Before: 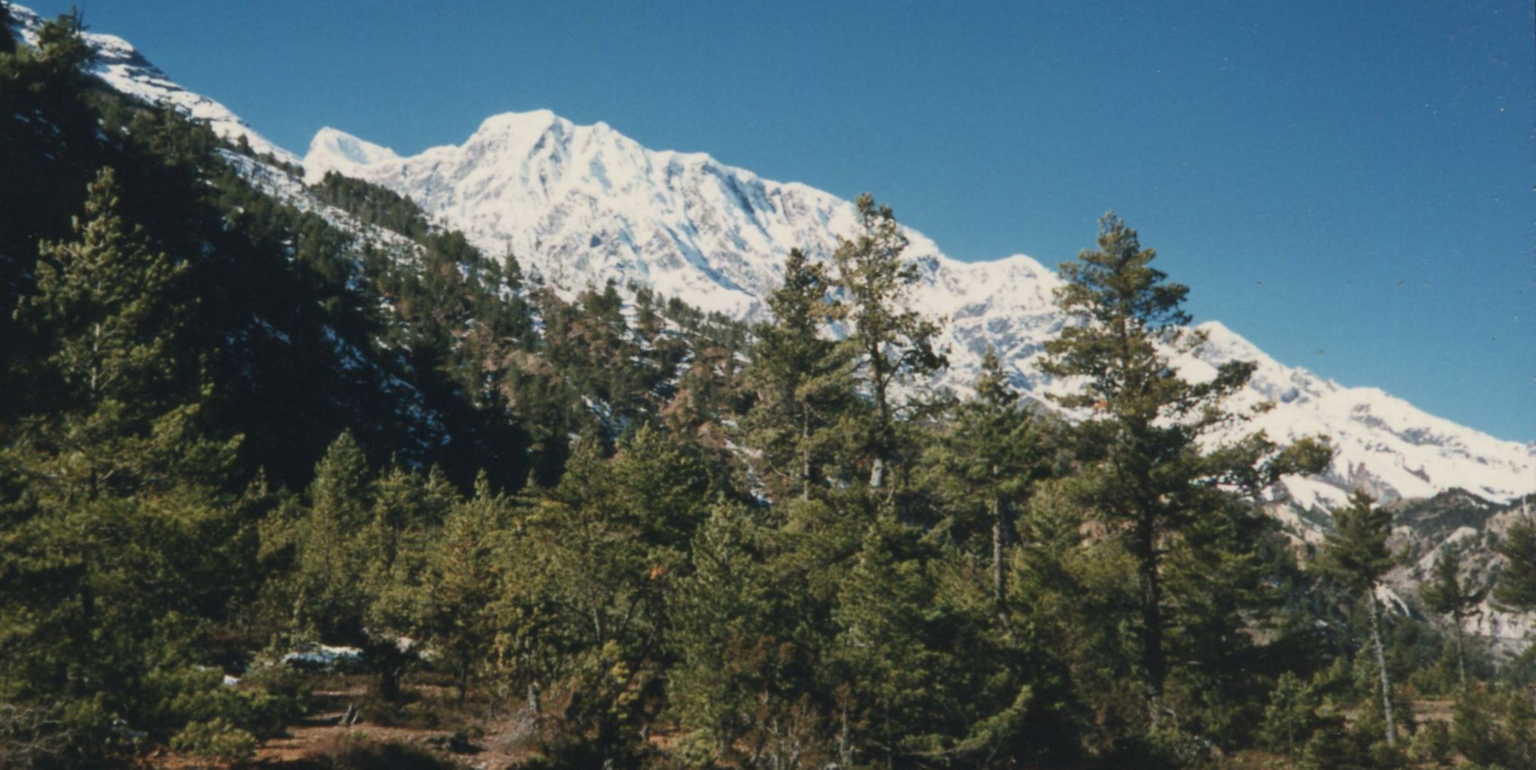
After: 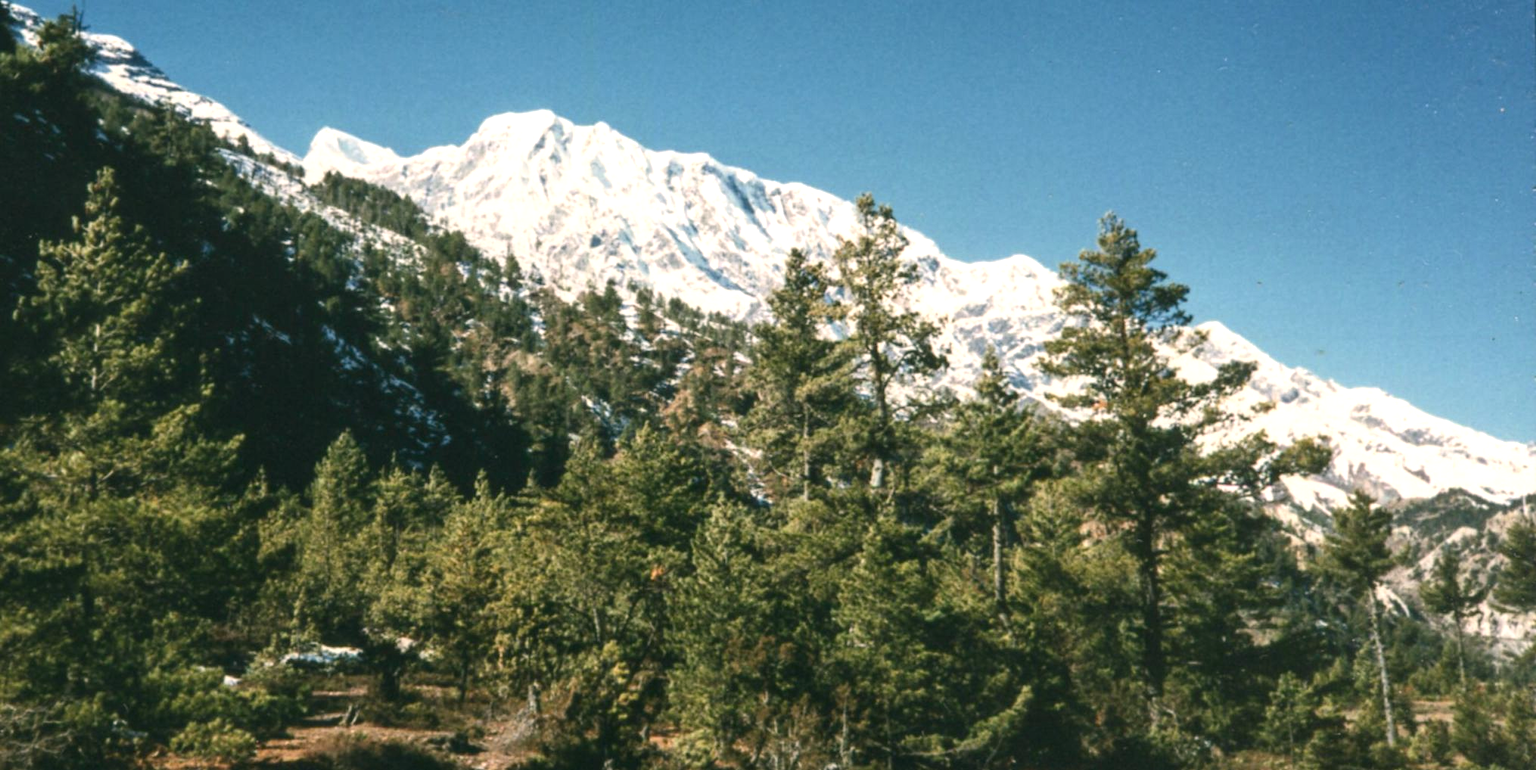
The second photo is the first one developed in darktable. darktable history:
color correction: highlights a* 4.15, highlights b* 4.97, shadows a* -7.29, shadows b* 4.94
local contrast: on, module defaults
exposure: black level correction 0, exposure 0.702 EV, compensate exposure bias true, compensate highlight preservation false
tone curve: curves: ch0 [(0, 0) (0.266, 0.247) (0.741, 0.751) (1, 1)], color space Lab, independent channels, preserve colors none
